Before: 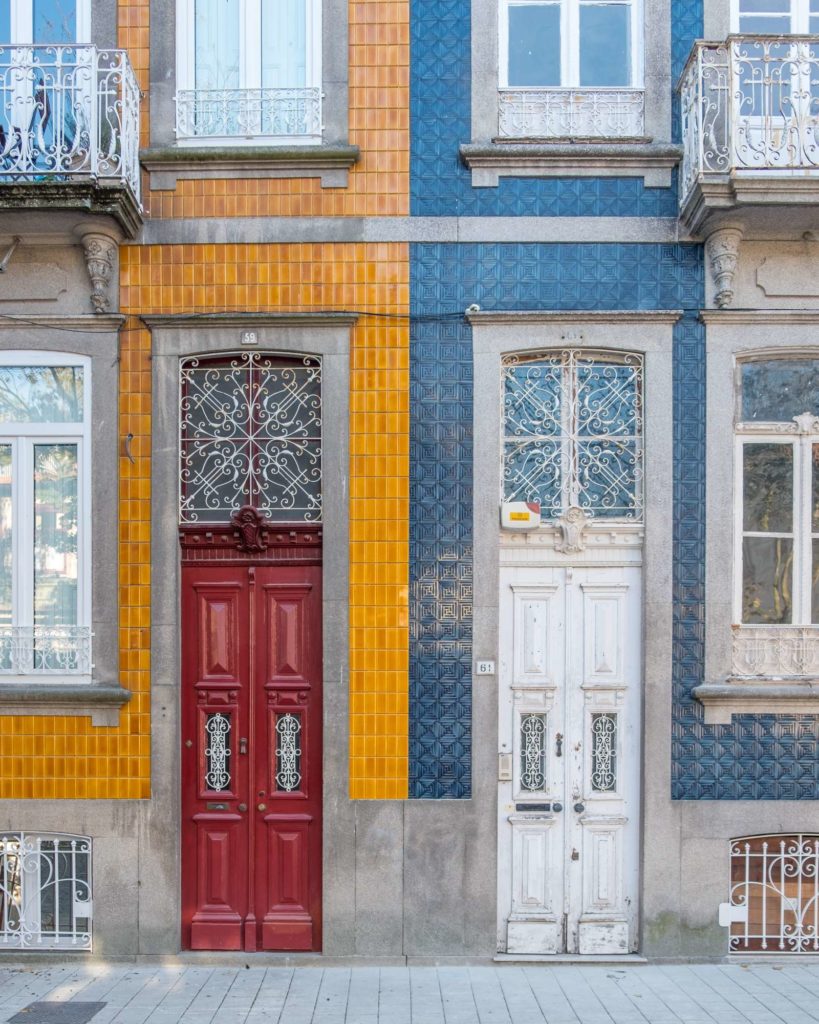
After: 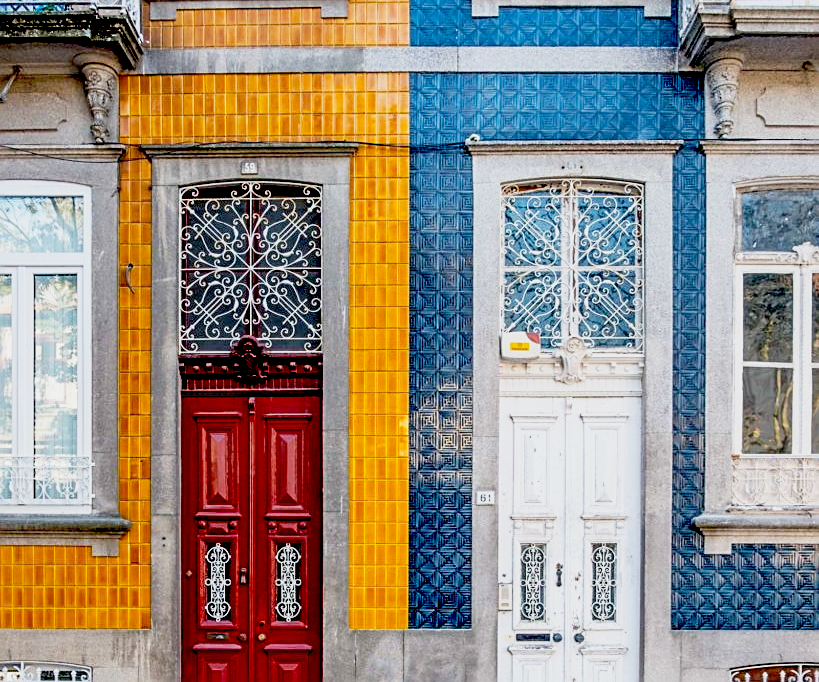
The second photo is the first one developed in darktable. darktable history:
crop: top 16.622%, bottom 16.729%
exposure: black level correction 0.056, exposure -0.031 EV, compensate highlight preservation false
sharpen: on, module defaults
base curve: curves: ch0 [(0, 0) (0.088, 0.125) (0.176, 0.251) (0.354, 0.501) (0.613, 0.749) (1, 0.877)], preserve colors none
